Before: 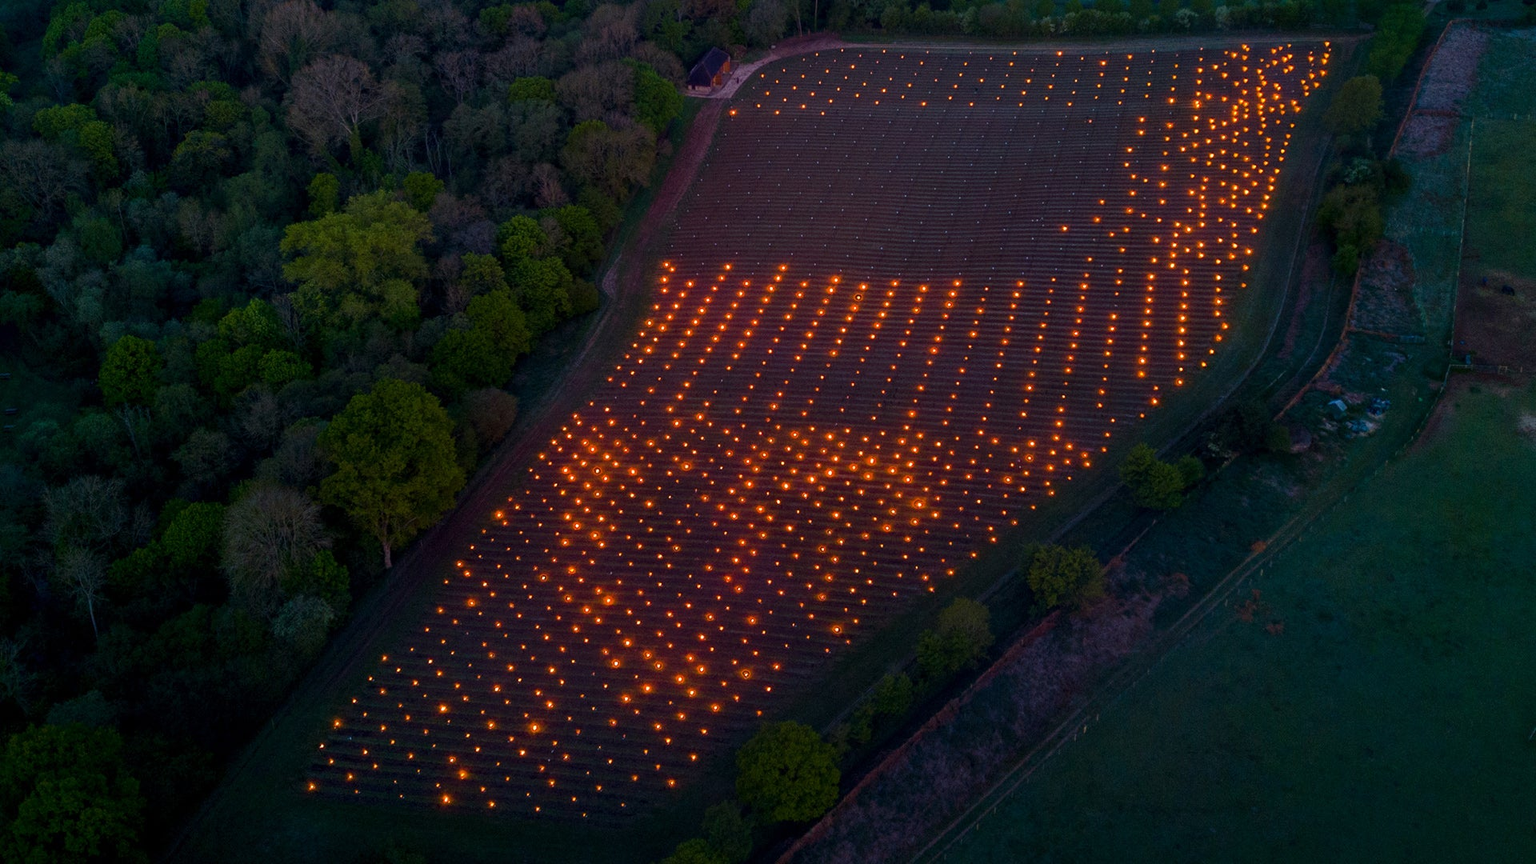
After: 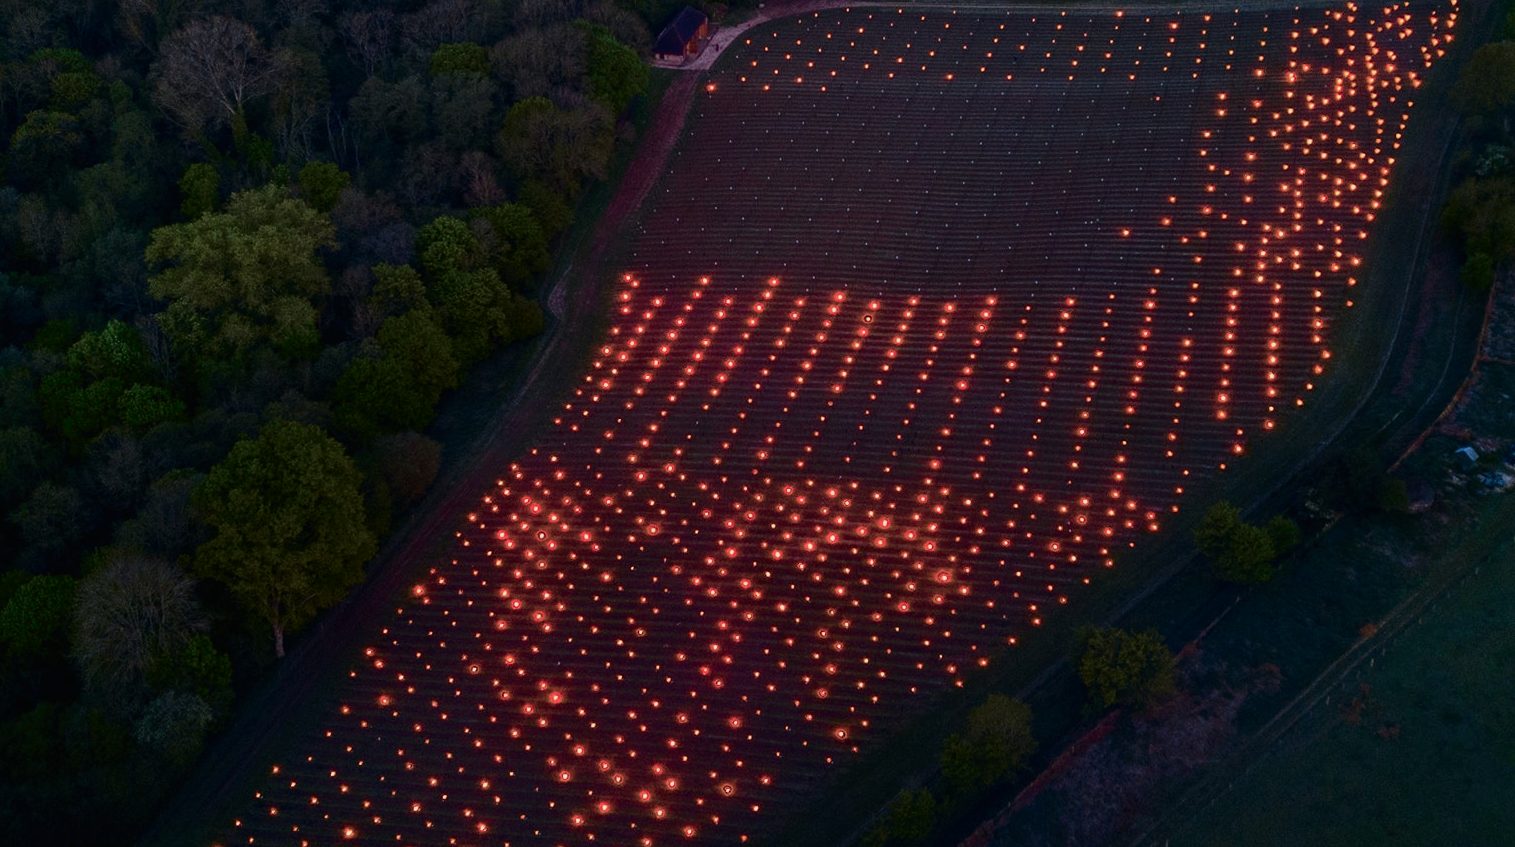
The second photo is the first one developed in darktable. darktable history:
contrast brightness saturation: saturation -0.048
crop and rotate: left 10.702%, top 4.99%, right 10.377%, bottom 16.522%
tone curve: curves: ch0 [(0, 0.009) (0.105, 0.069) (0.195, 0.154) (0.289, 0.278) (0.384, 0.391) (0.513, 0.53) (0.66, 0.667) (0.895, 0.863) (1, 0.919)]; ch1 [(0, 0) (0.161, 0.092) (0.35, 0.33) (0.403, 0.395) (0.456, 0.469) (0.502, 0.499) (0.519, 0.514) (0.576, 0.587) (0.642, 0.645) (0.701, 0.742) (1, 0.942)]; ch2 [(0, 0) (0.371, 0.362) (0.437, 0.437) (0.501, 0.5) (0.53, 0.528) (0.569, 0.551) (0.619, 0.58) (0.883, 0.752) (1, 0.929)], color space Lab, independent channels, preserve colors none
